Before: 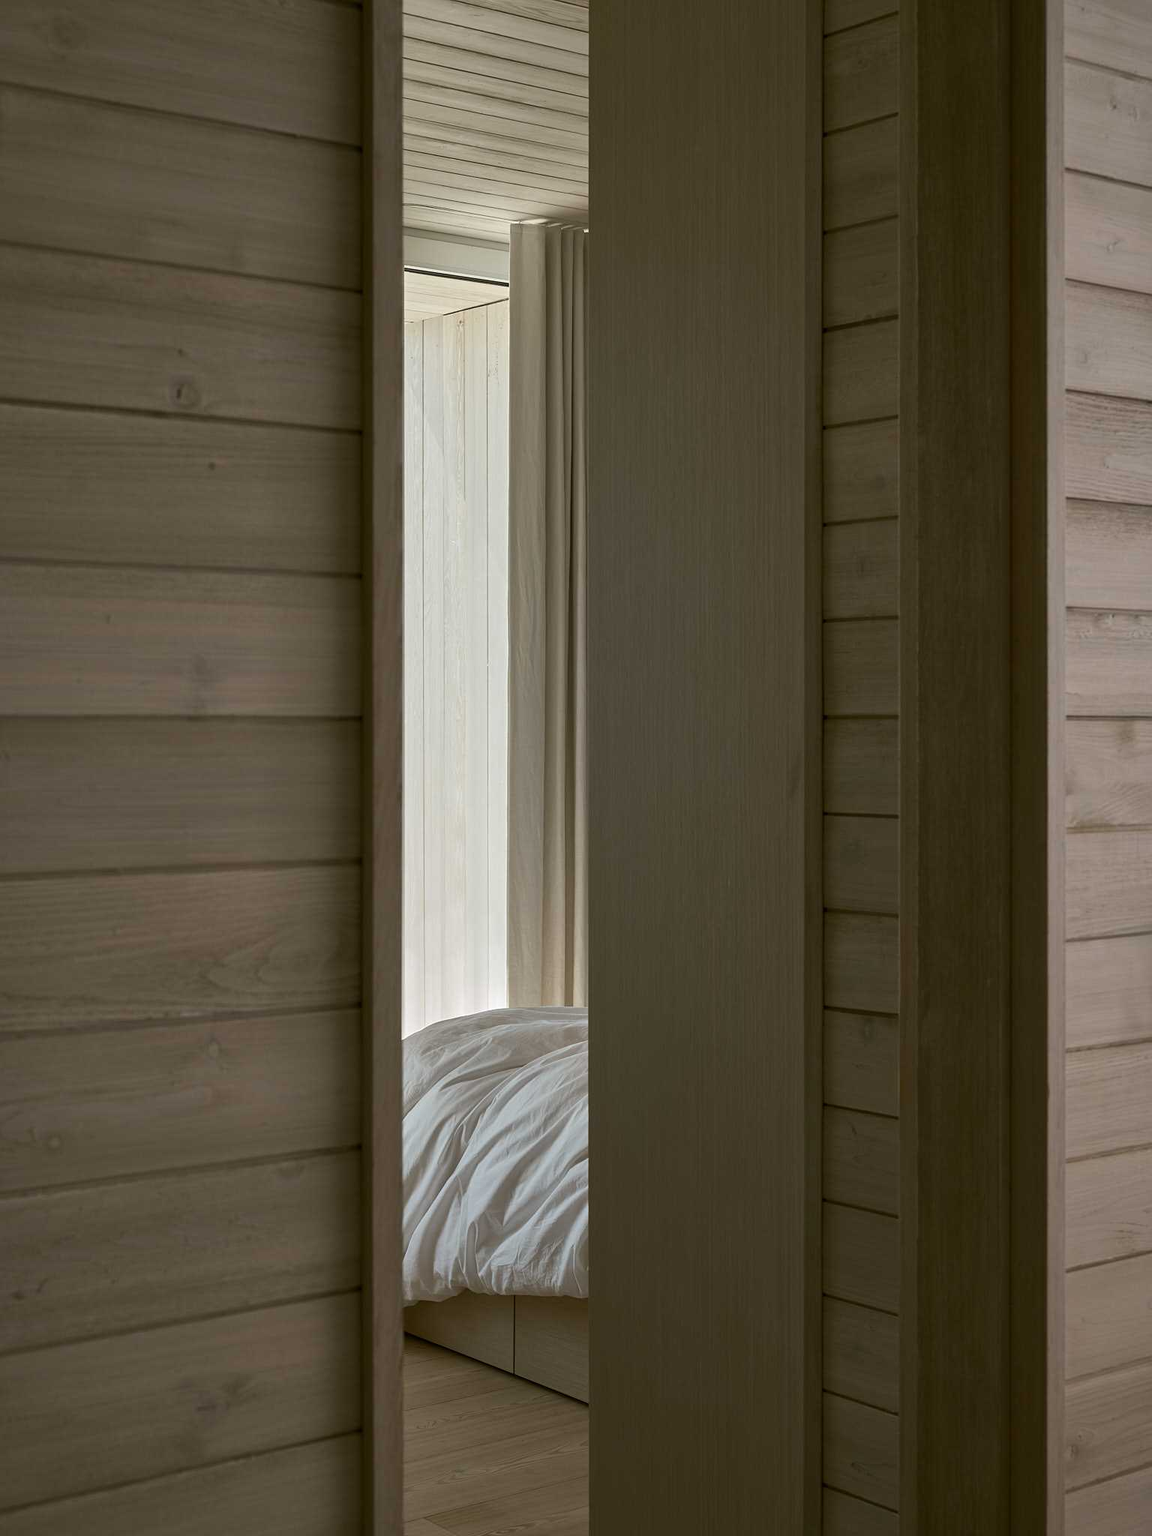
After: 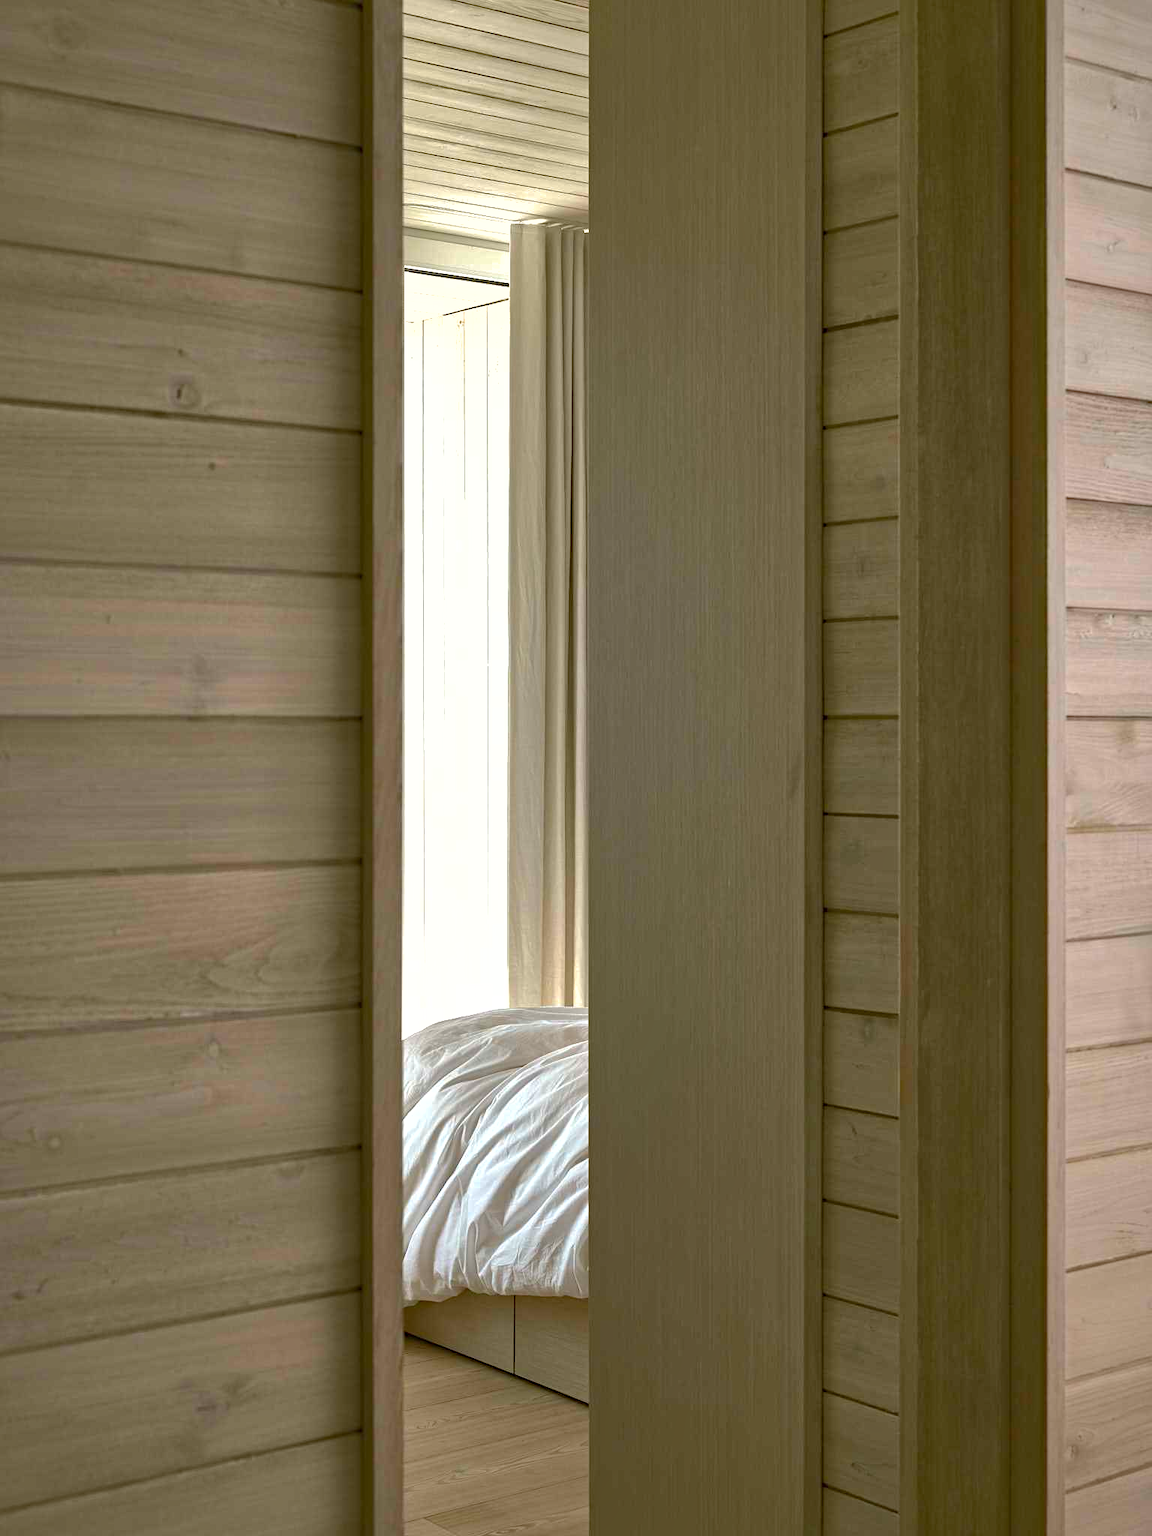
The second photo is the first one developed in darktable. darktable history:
exposure: exposure 1.15 EV, compensate highlight preservation false
haze removal: on, module defaults
shadows and highlights: on, module defaults
